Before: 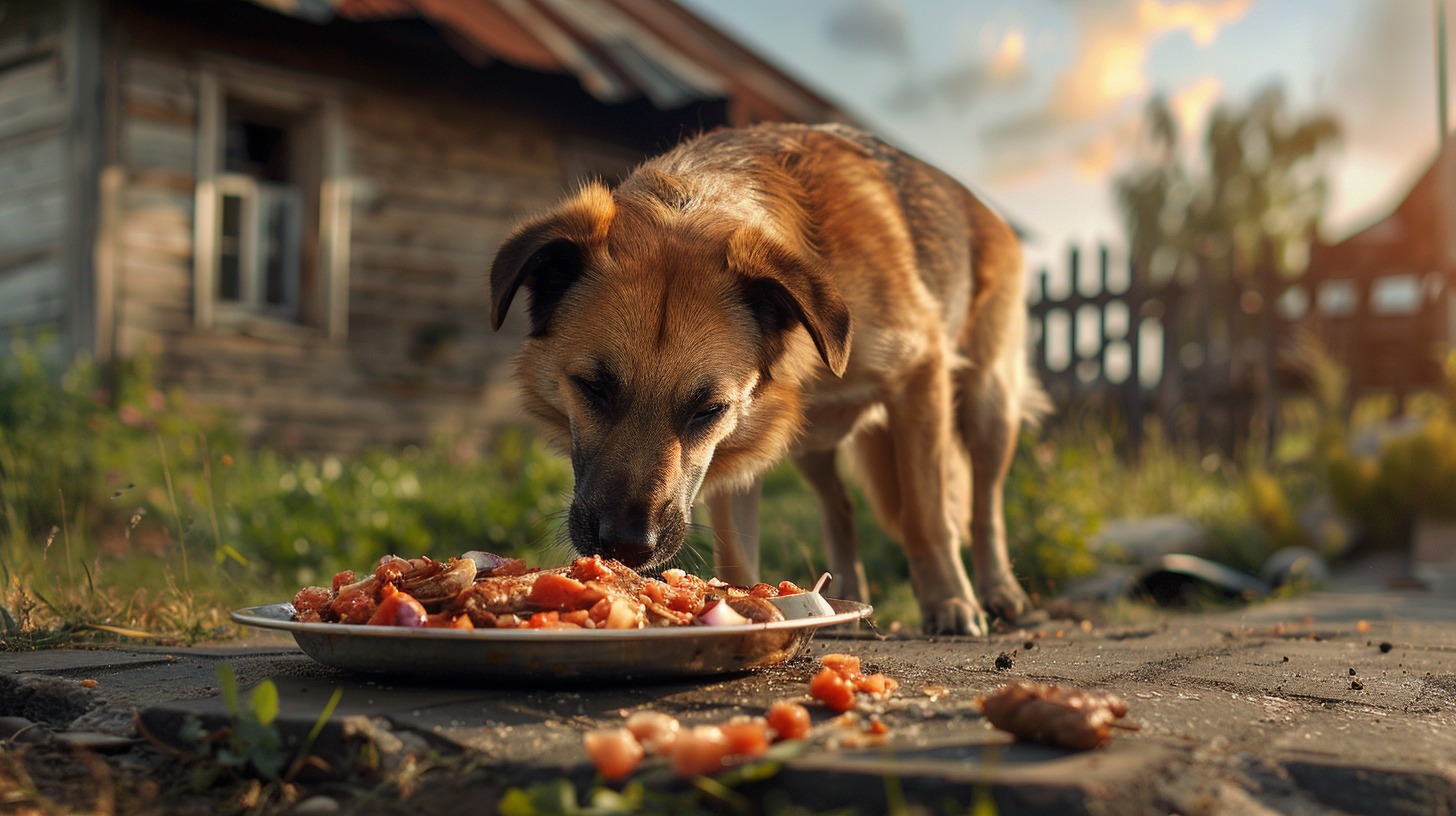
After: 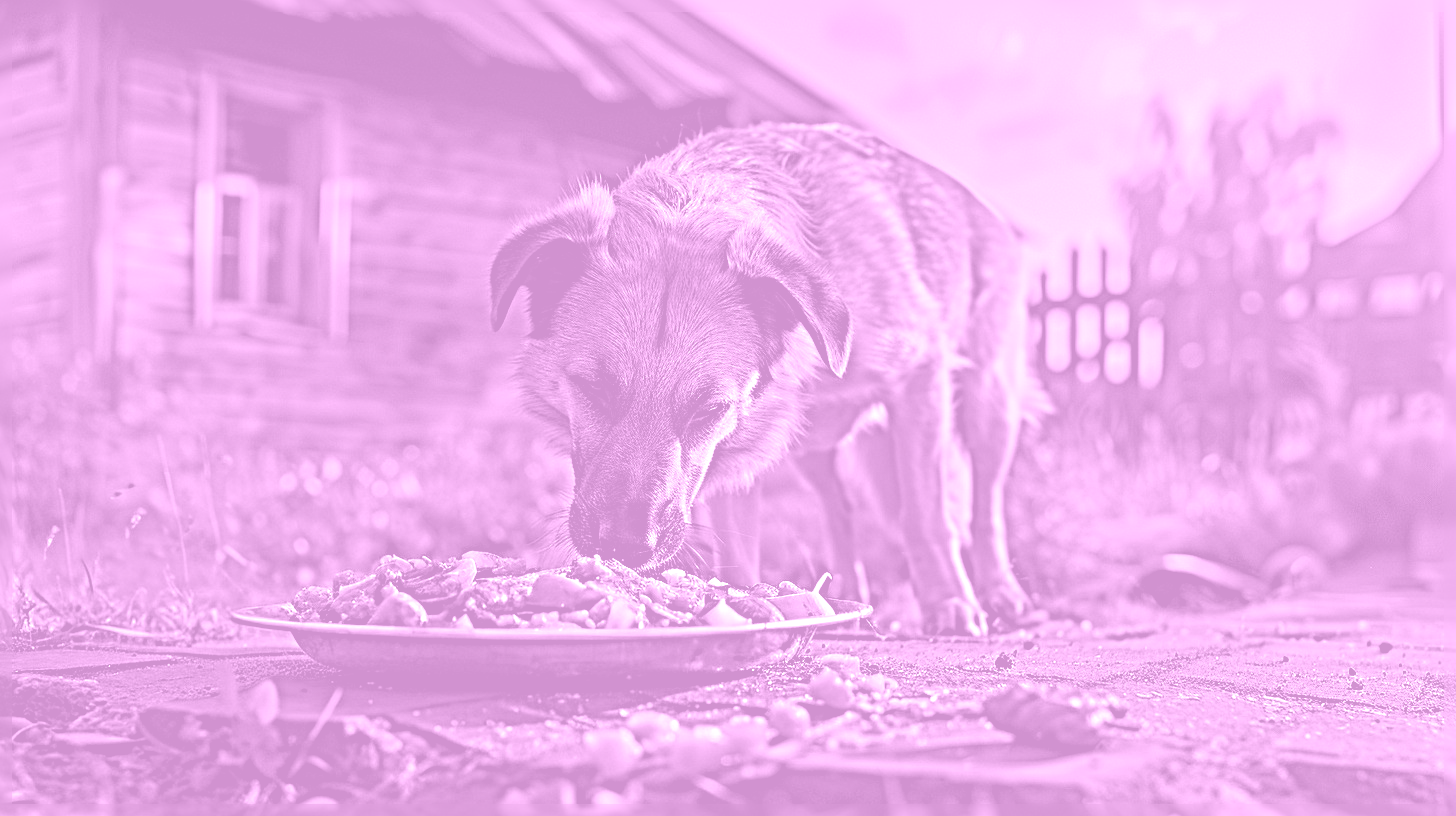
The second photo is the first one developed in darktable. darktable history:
sharpen: radius 6.3, amount 1.8, threshold 0
exposure: black level correction 0.001, compensate highlight preservation false
colorize: hue 331.2°, saturation 75%, source mix 30.28%, lightness 70.52%, version 1
